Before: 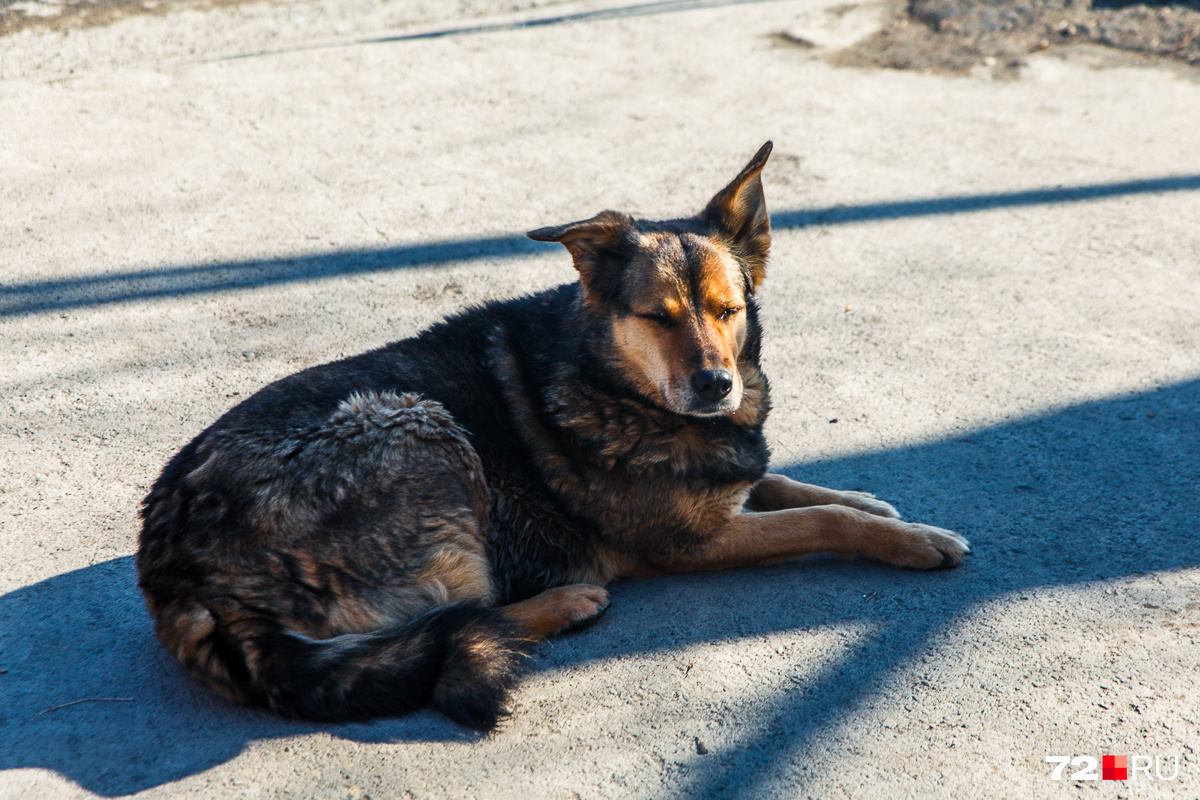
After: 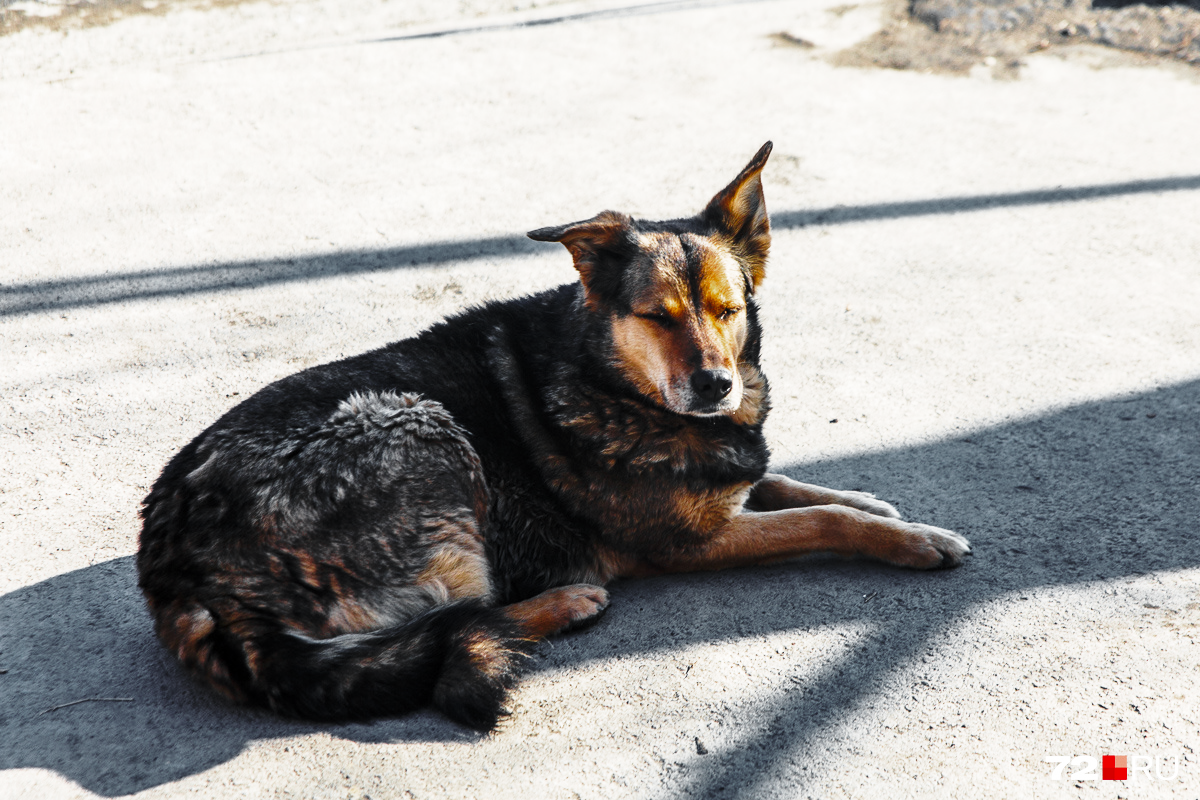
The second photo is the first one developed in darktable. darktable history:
base curve: curves: ch0 [(0, 0) (0.028, 0.03) (0.121, 0.232) (0.46, 0.748) (0.859, 0.968) (1, 1)], preserve colors none
color zones: curves: ch0 [(0.004, 0.388) (0.125, 0.392) (0.25, 0.404) (0.375, 0.5) (0.5, 0.5) (0.625, 0.5) (0.75, 0.5) (0.875, 0.5)]; ch1 [(0, 0.5) (0.125, 0.5) (0.25, 0.5) (0.375, 0.124) (0.524, 0.124) (0.645, 0.128) (0.789, 0.132) (0.914, 0.096) (0.998, 0.068)]
